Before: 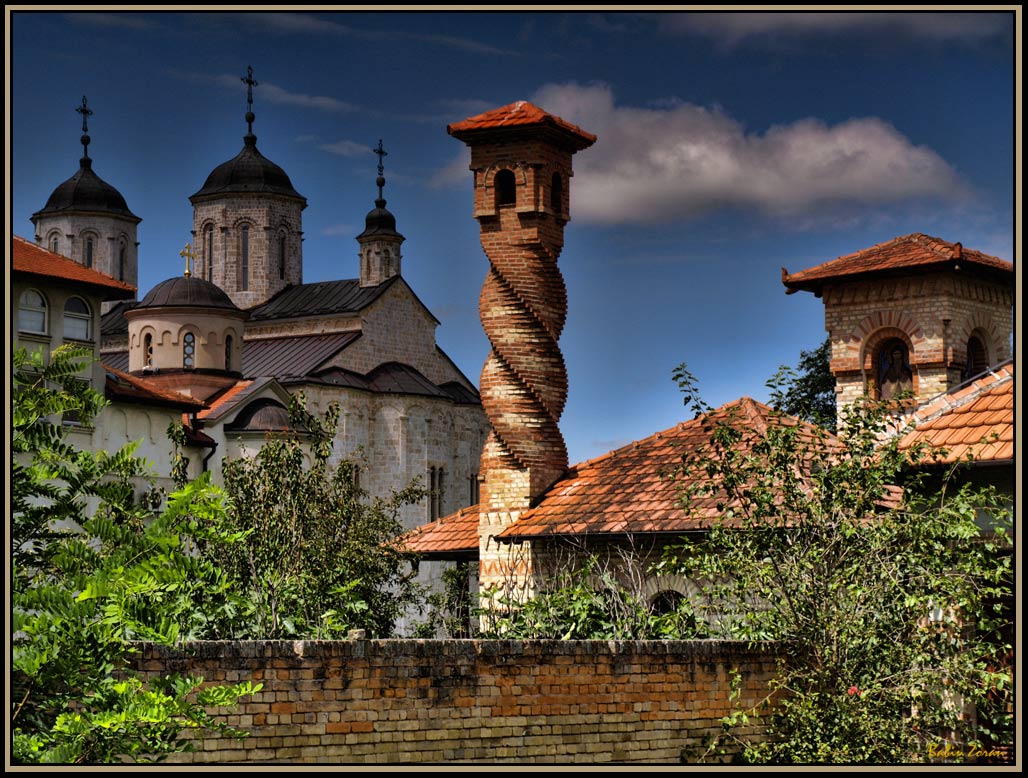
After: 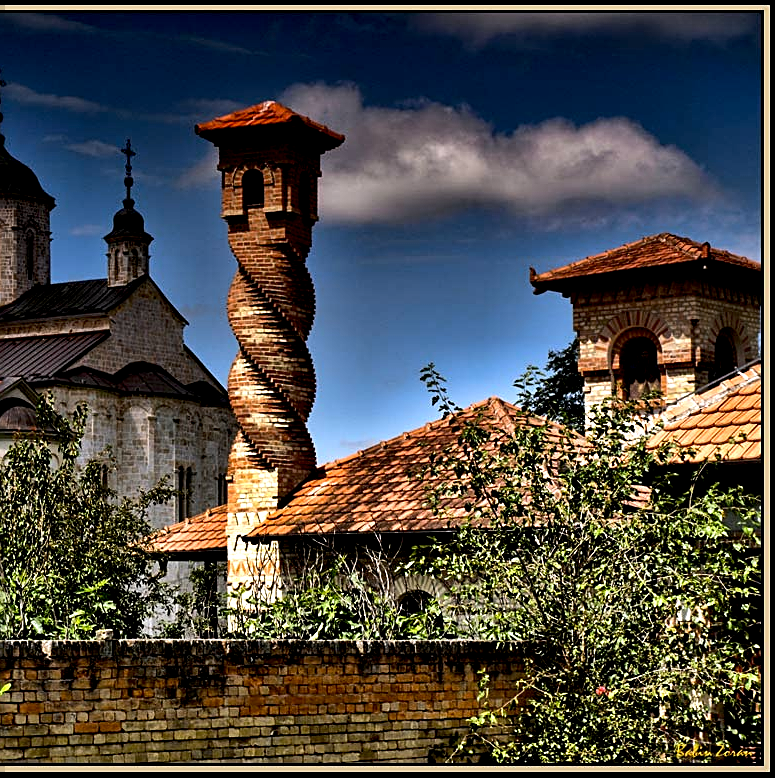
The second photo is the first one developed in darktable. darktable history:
sharpen: on, module defaults
crop and rotate: left 24.6%
exposure: black level correction 0.016, exposure -0.009 EV, compensate highlight preservation false
tone equalizer: -8 EV -0.75 EV, -7 EV -0.7 EV, -6 EV -0.6 EV, -5 EV -0.4 EV, -3 EV 0.4 EV, -2 EV 0.6 EV, -1 EV 0.7 EV, +0 EV 0.75 EV, edges refinement/feathering 500, mask exposure compensation -1.57 EV, preserve details no
